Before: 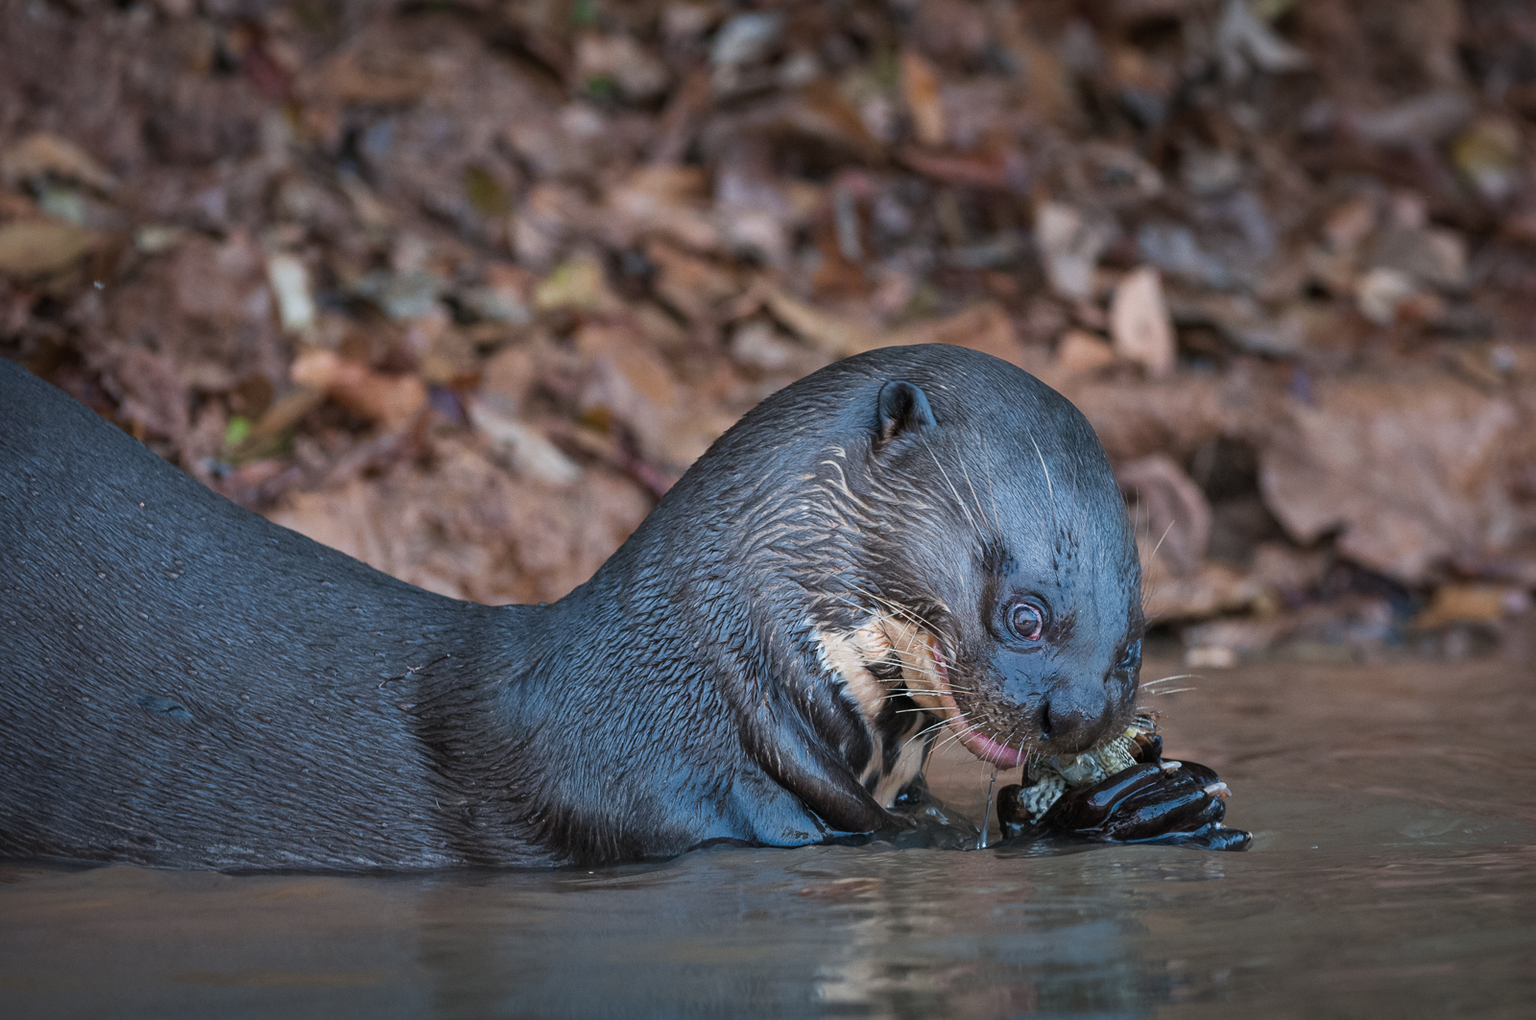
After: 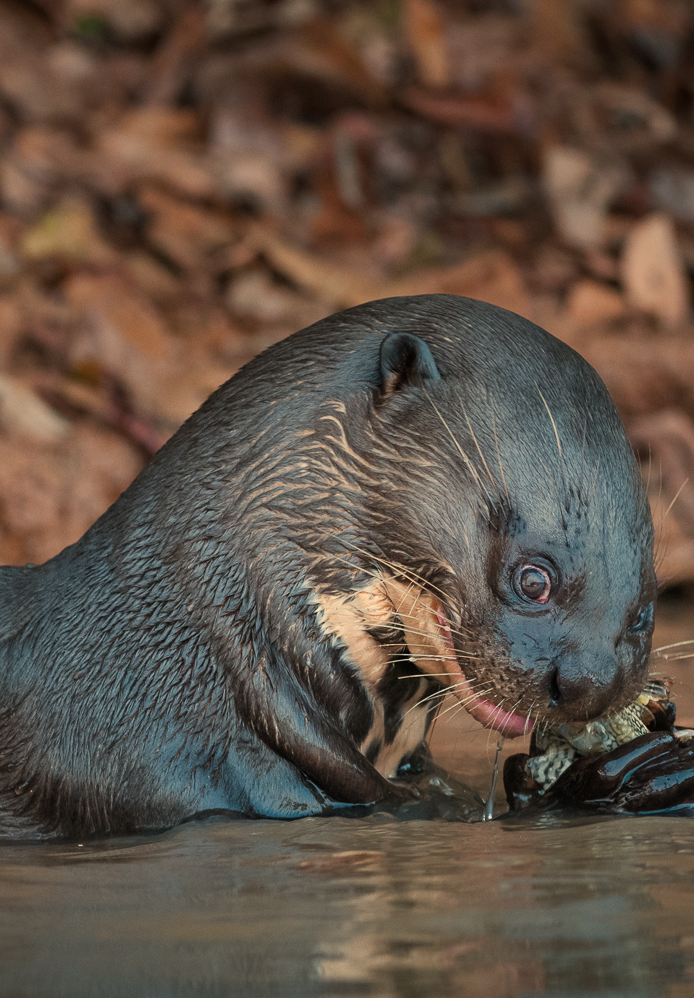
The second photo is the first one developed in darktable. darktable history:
crop: left 33.452%, top 6.025%, right 23.155%
graduated density: on, module defaults
white balance: red 1.138, green 0.996, blue 0.812
